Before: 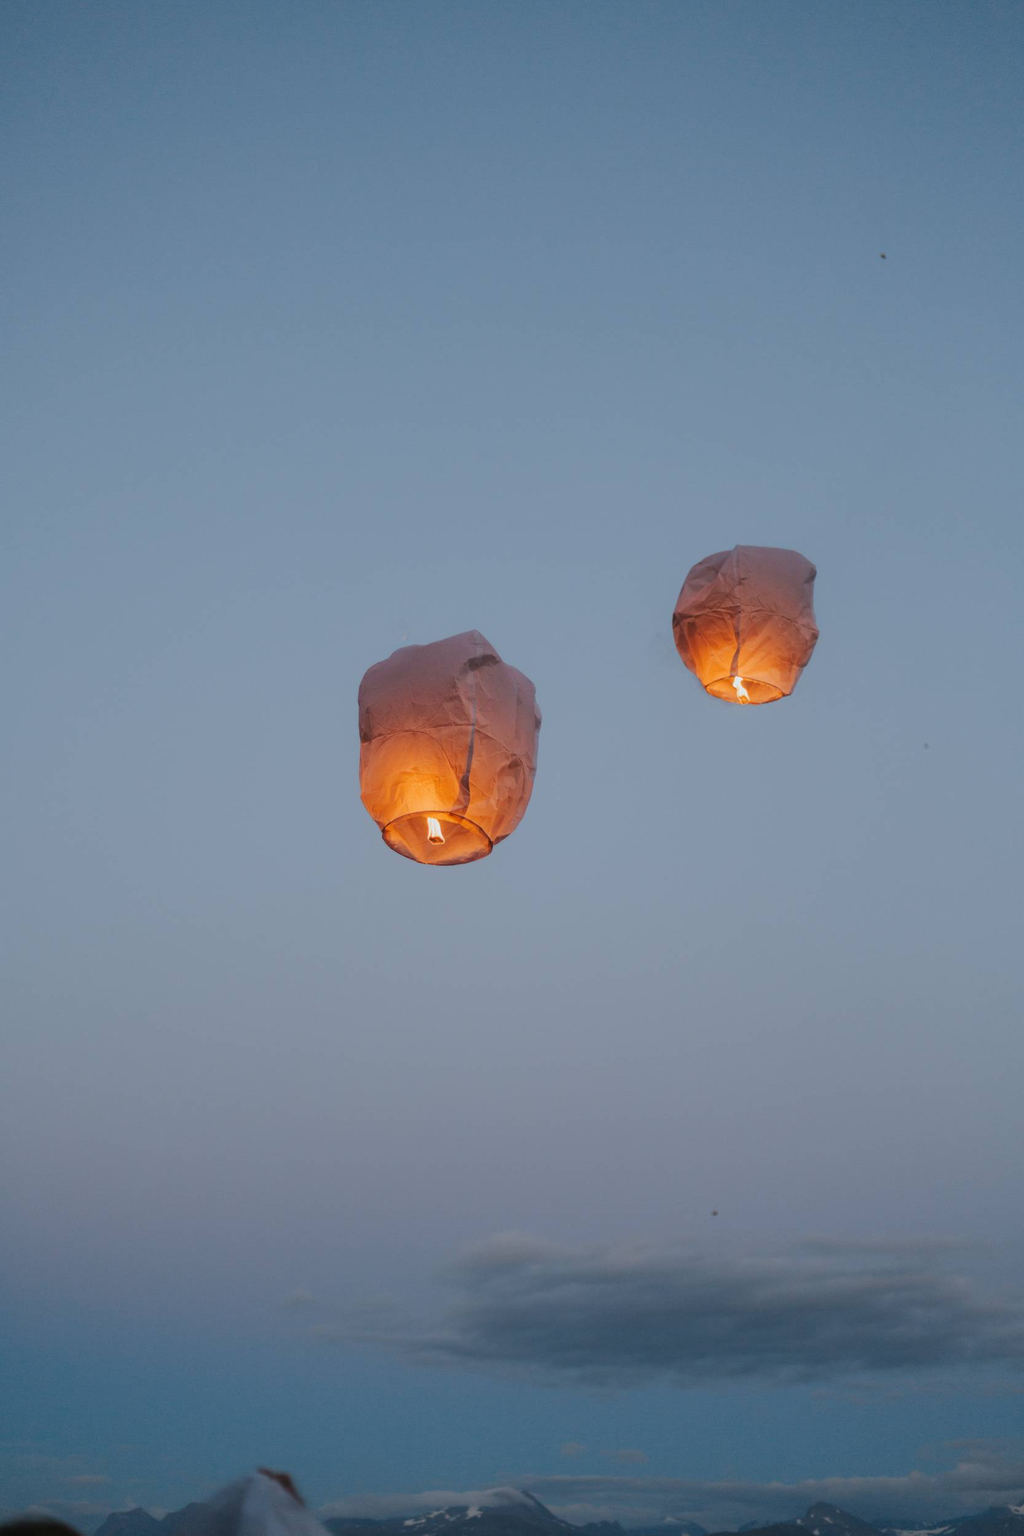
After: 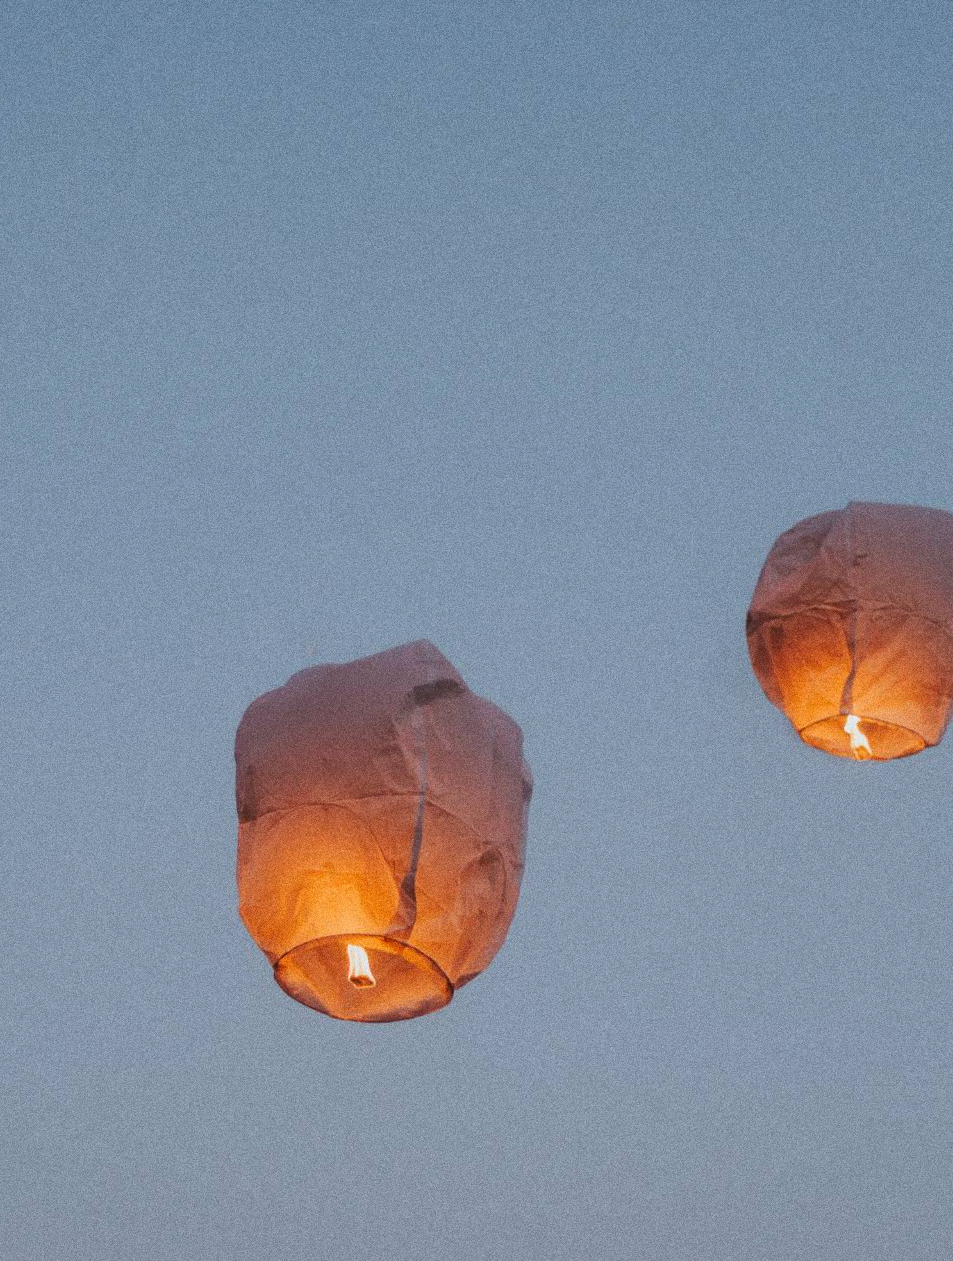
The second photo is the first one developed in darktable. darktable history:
grain: coarseness 0.09 ISO, strength 40%
crop: left 20.932%, top 15.471%, right 21.848%, bottom 34.081%
